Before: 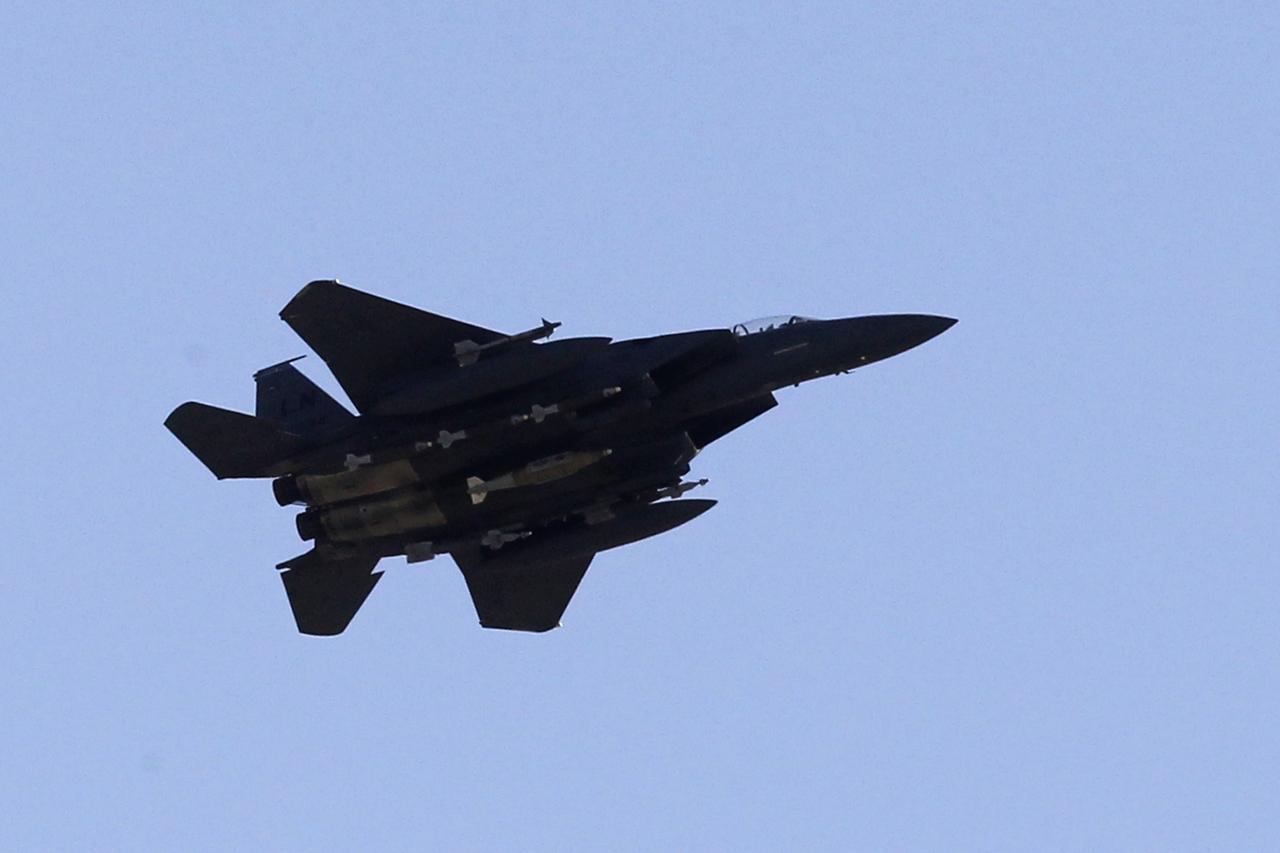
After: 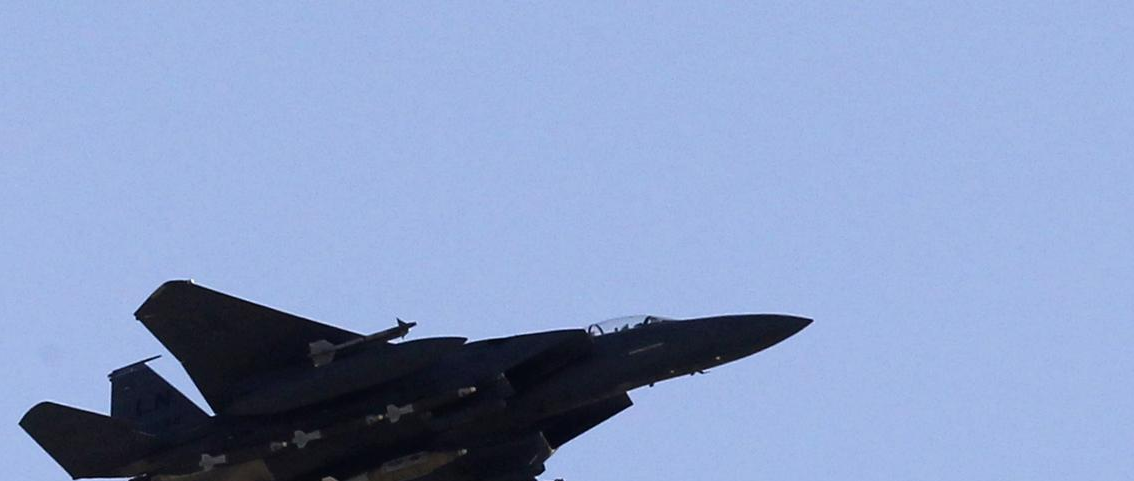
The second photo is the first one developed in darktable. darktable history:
crop and rotate: left 11.329%, bottom 43.542%
